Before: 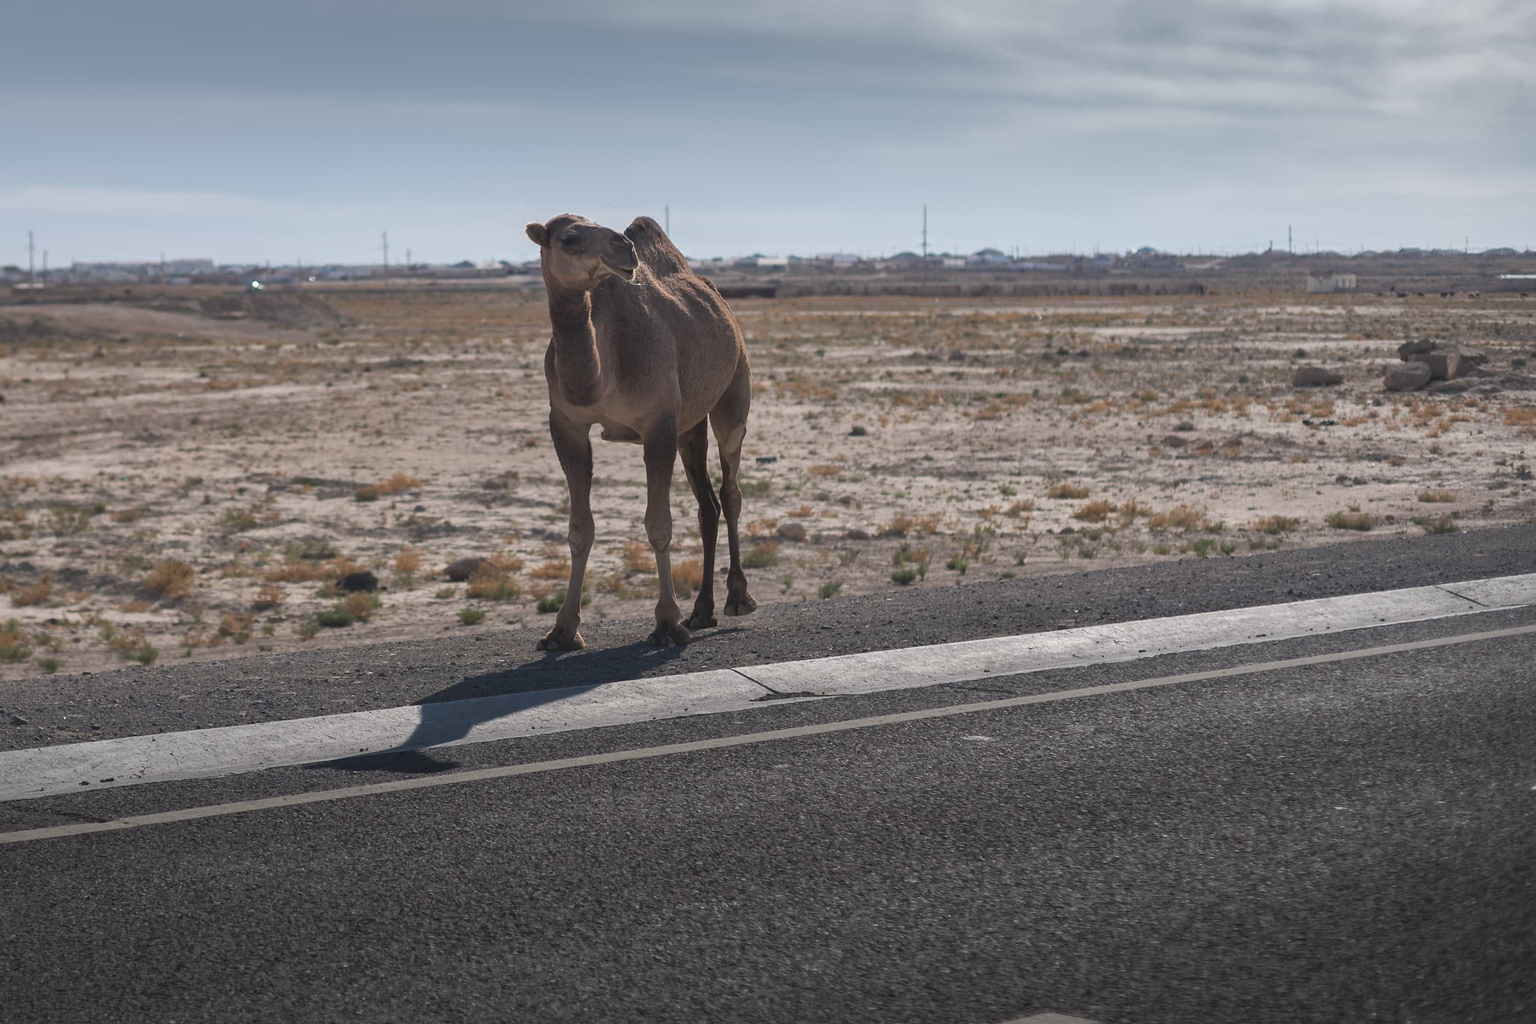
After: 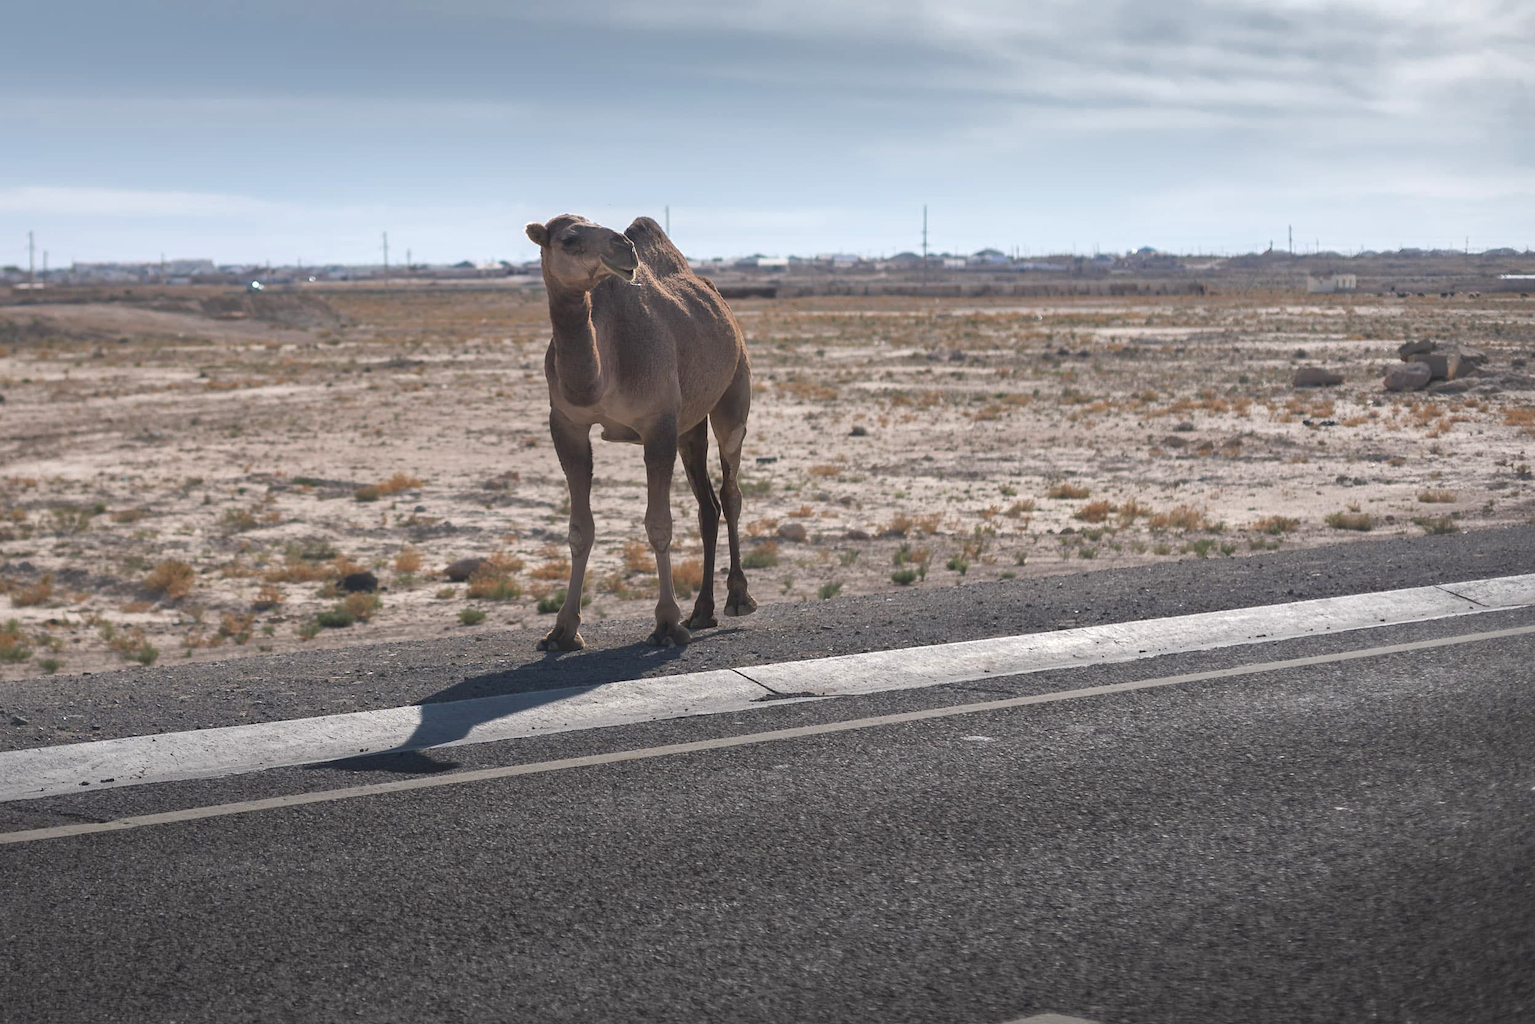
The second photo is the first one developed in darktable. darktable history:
color zones: curves: ch0 [(0, 0.425) (0.143, 0.422) (0.286, 0.42) (0.429, 0.419) (0.571, 0.419) (0.714, 0.42) (0.857, 0.422) (1, 0.425)]
exposure: black level correction 0.001, exposure 0.5 EV, compensate exposure bias true, compensate highlight preservation false
